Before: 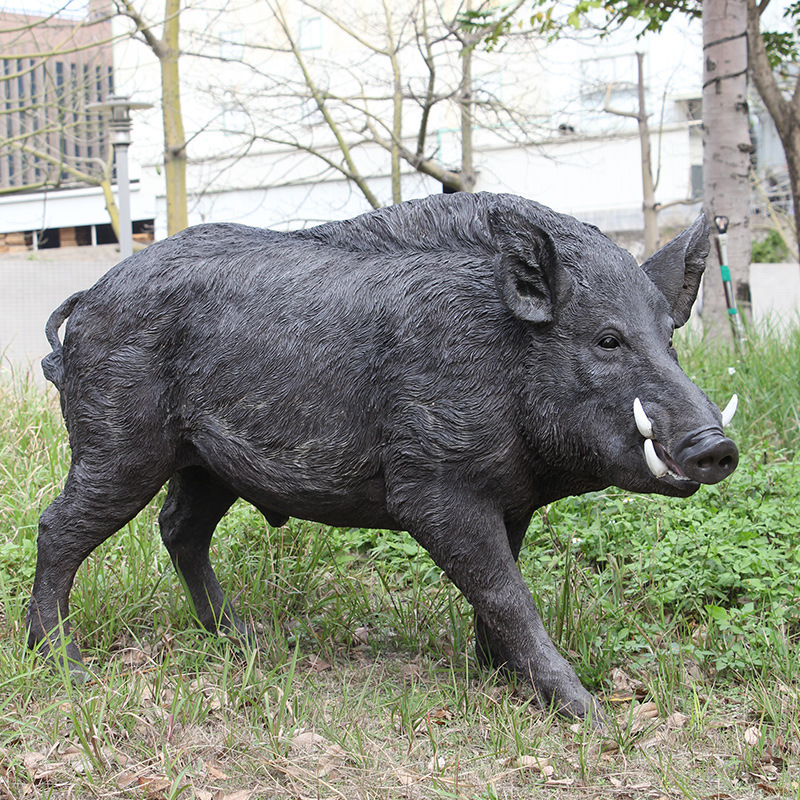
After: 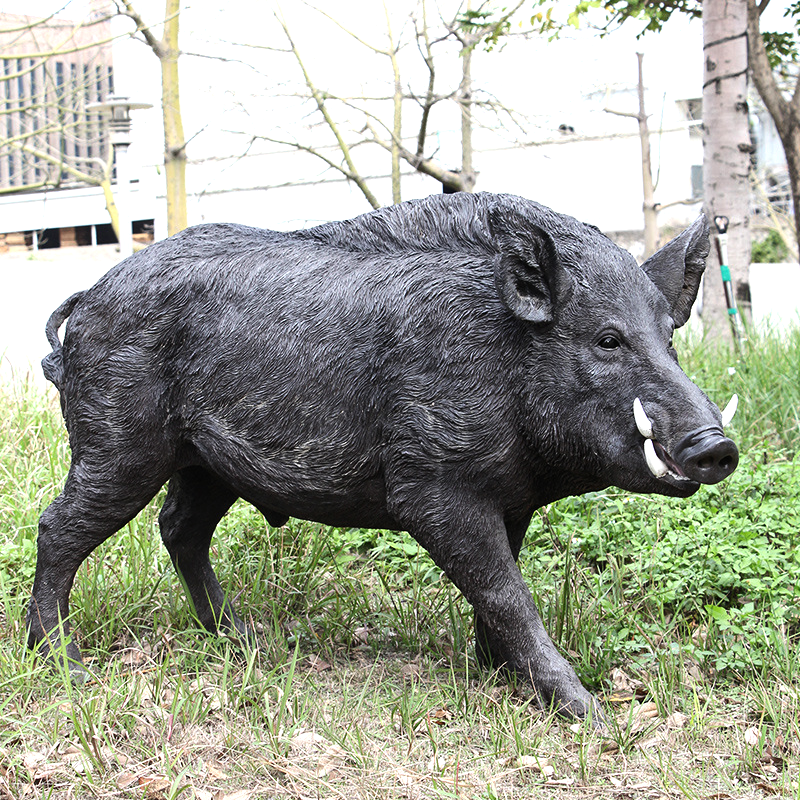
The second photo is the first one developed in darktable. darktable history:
tone equalizer: -8 EV -0.732 EV, -7 EV -0.695 EV, -6 EV -0.621 EV, -5 EV -0.411 EV, -3 EV 0.376 EV, -2 EV 0.6 EV, -1 EV 0.687 EV, +0 EV 0.747 EV, edges refinement/feathering 500, mask exposure compensation -1.57 EV, preserve details no
